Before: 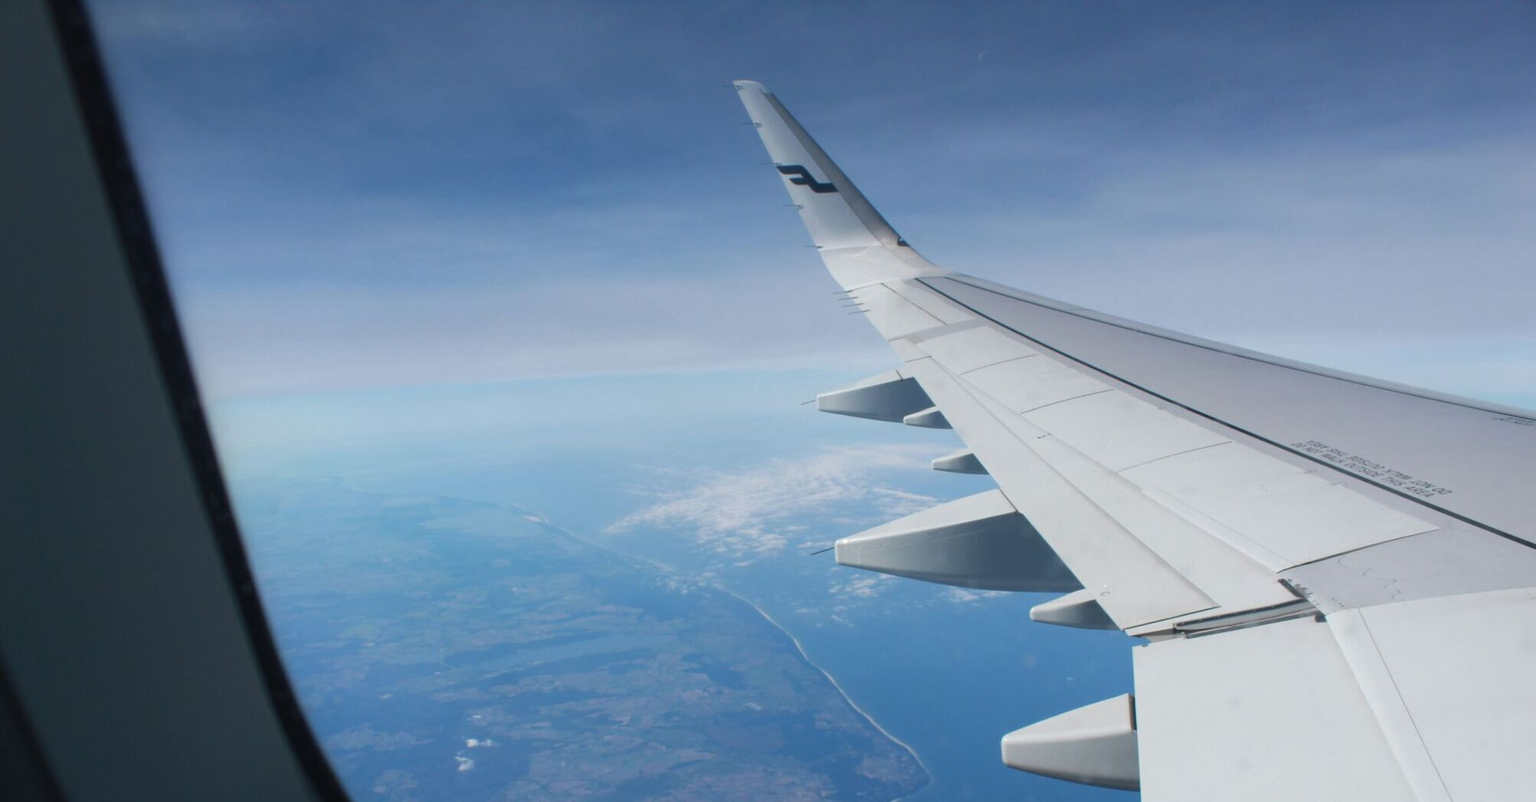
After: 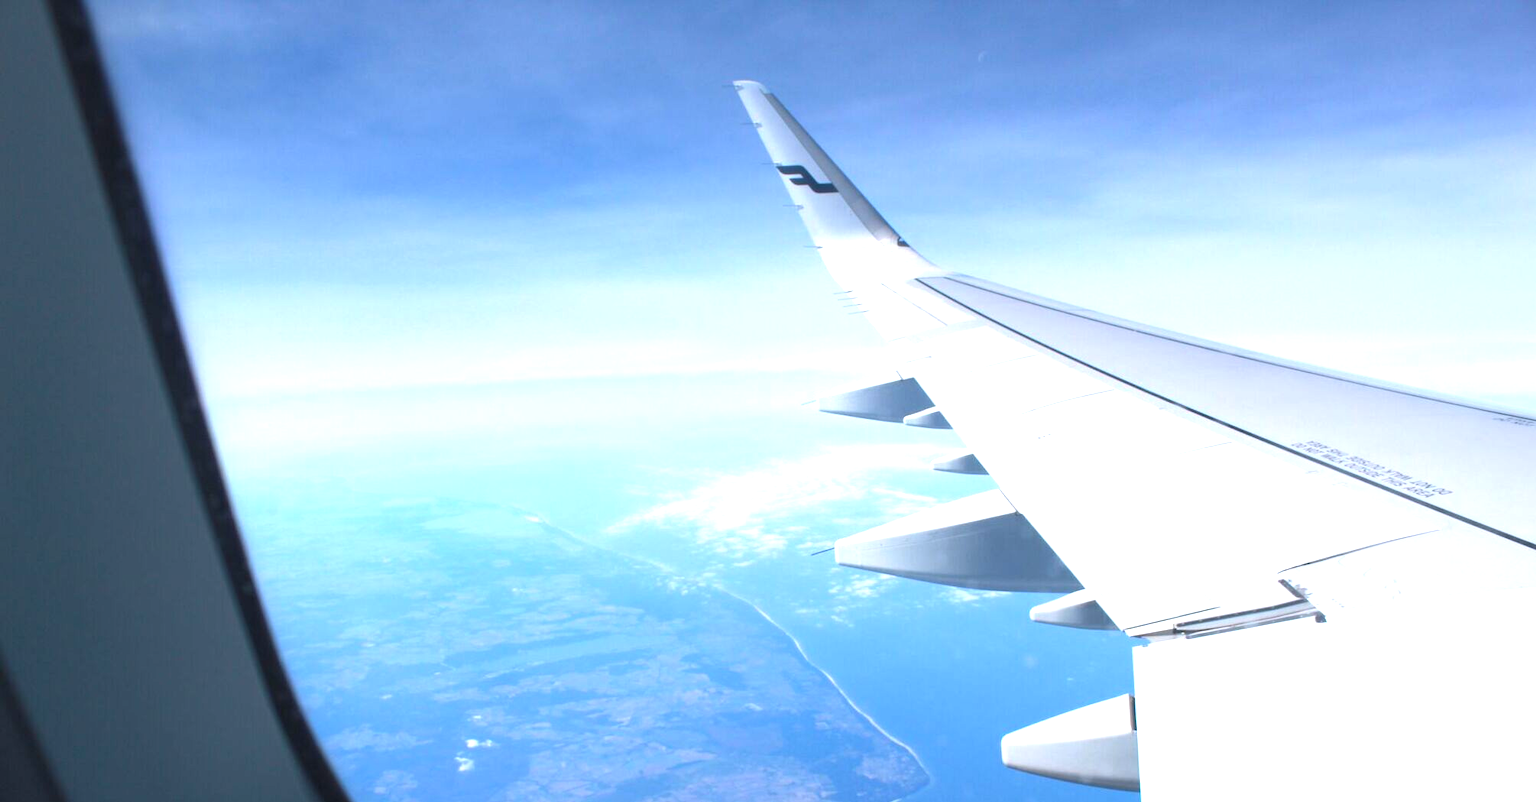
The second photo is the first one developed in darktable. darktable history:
color calibration: illuminant as shot in camera, x 0.358, y 0.373, temperature 4628.91 K, saturation algorithm version 1 (2020)
exposure: black level correction 0, exposure 1.332 EV, compensate highlight preservation false
